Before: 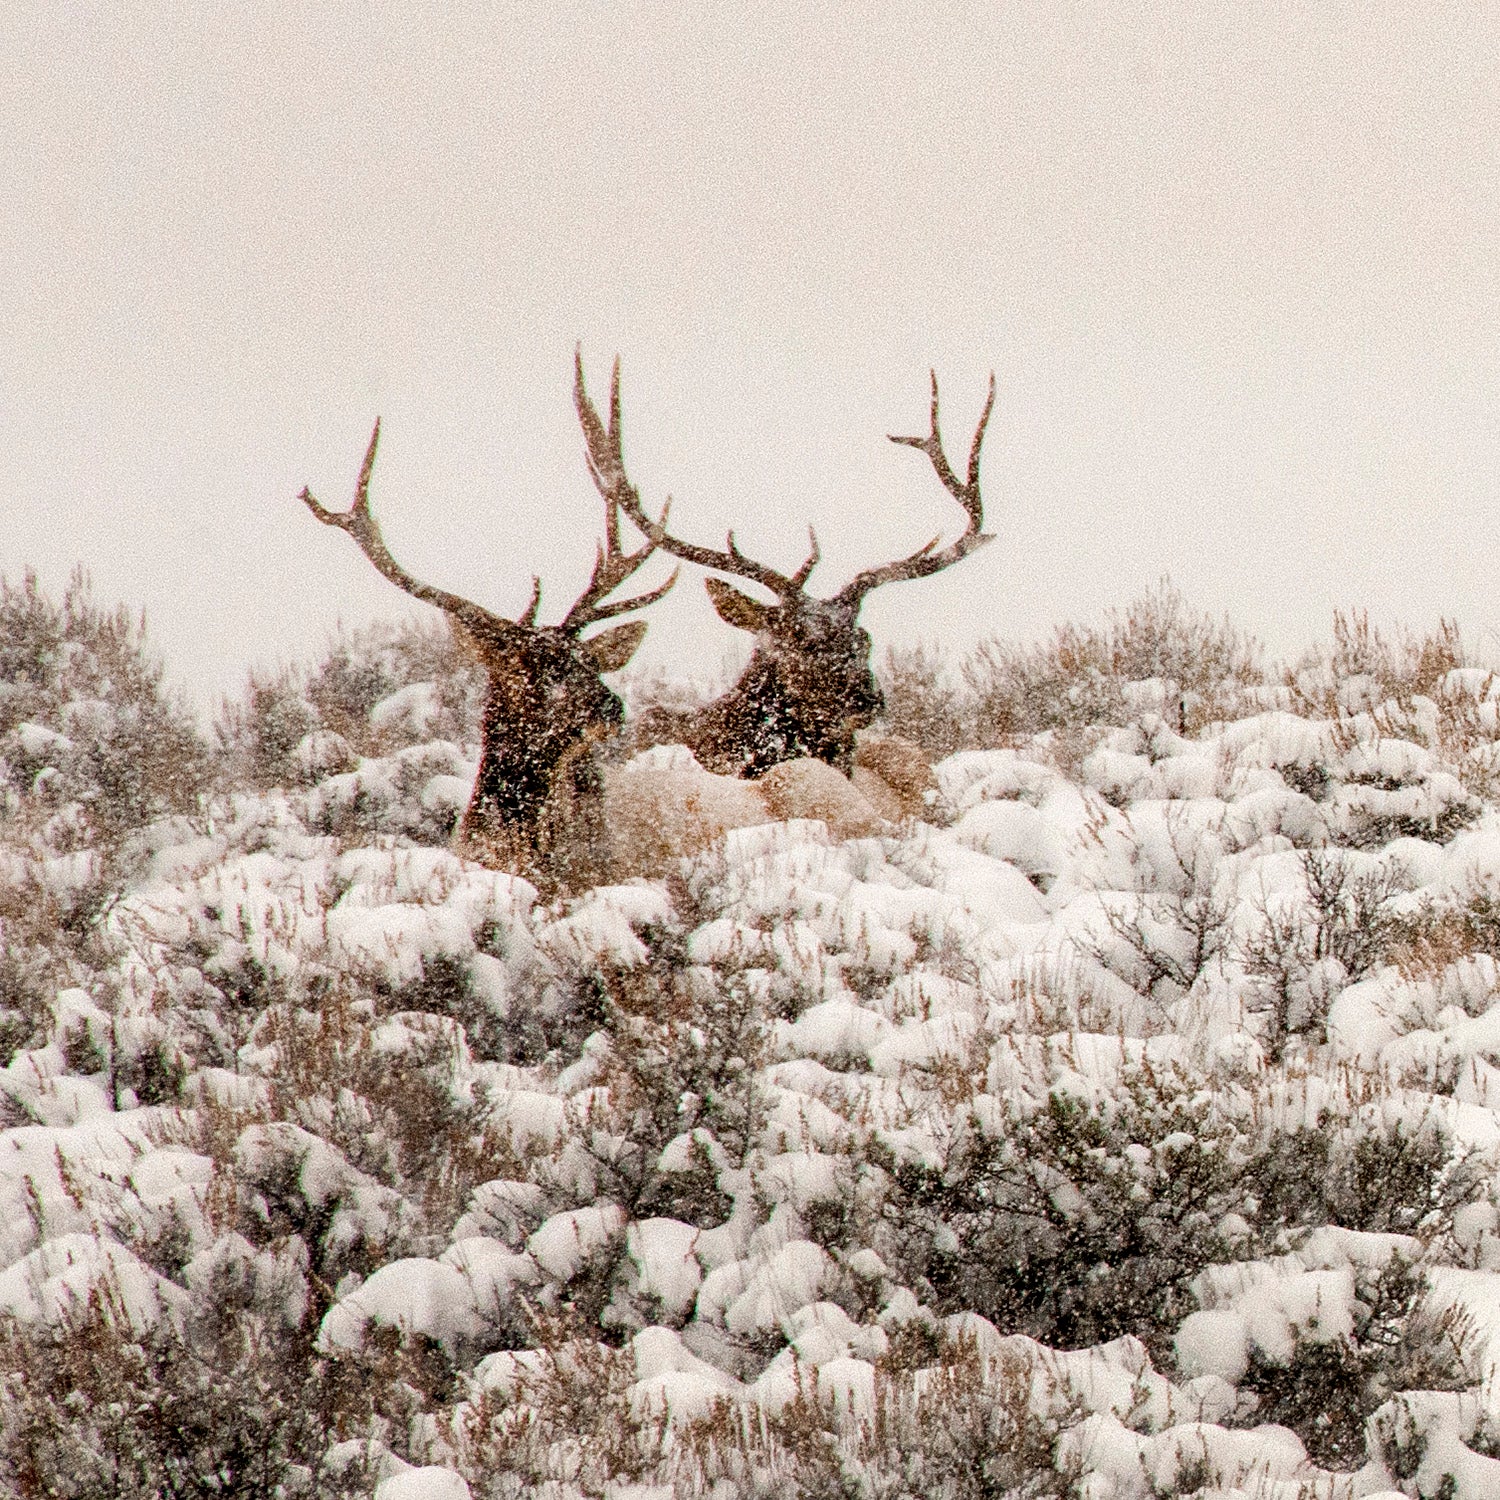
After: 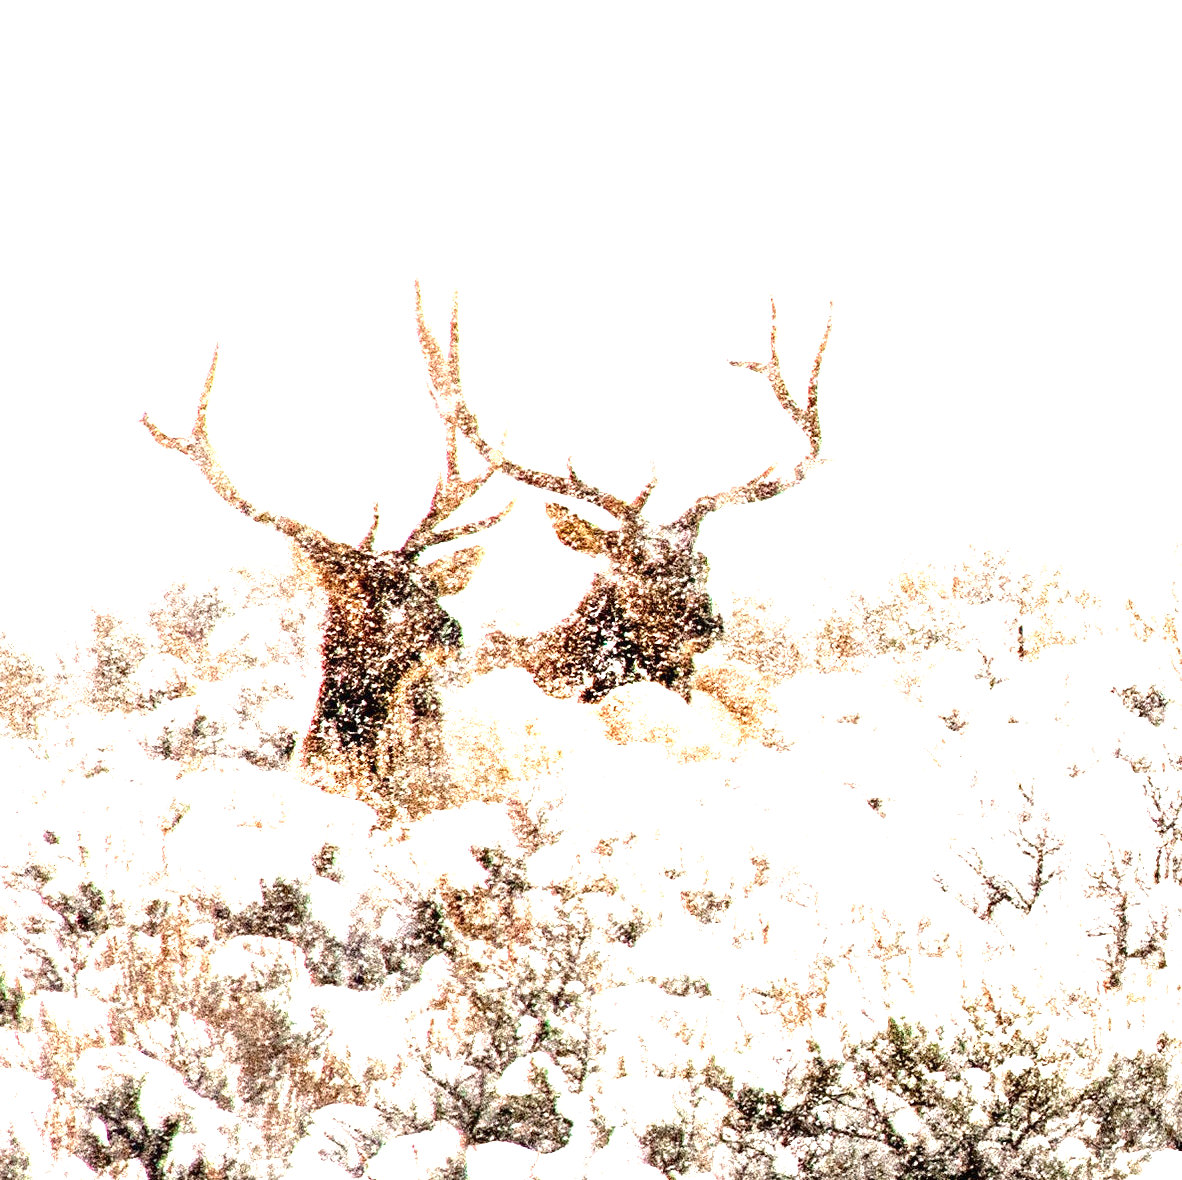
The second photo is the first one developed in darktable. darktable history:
exposure: black level correction 0, exposure 1.99 EV, compensate exposure bias true, compensate highlight preservation false
crop and rotate: left 10.792%, top 5.074%, right 10.405%, bottom 16.208%
tone equalizer: edges refinement/feathering 500, mask exposure compensation -1.57 EV, preserve details no
